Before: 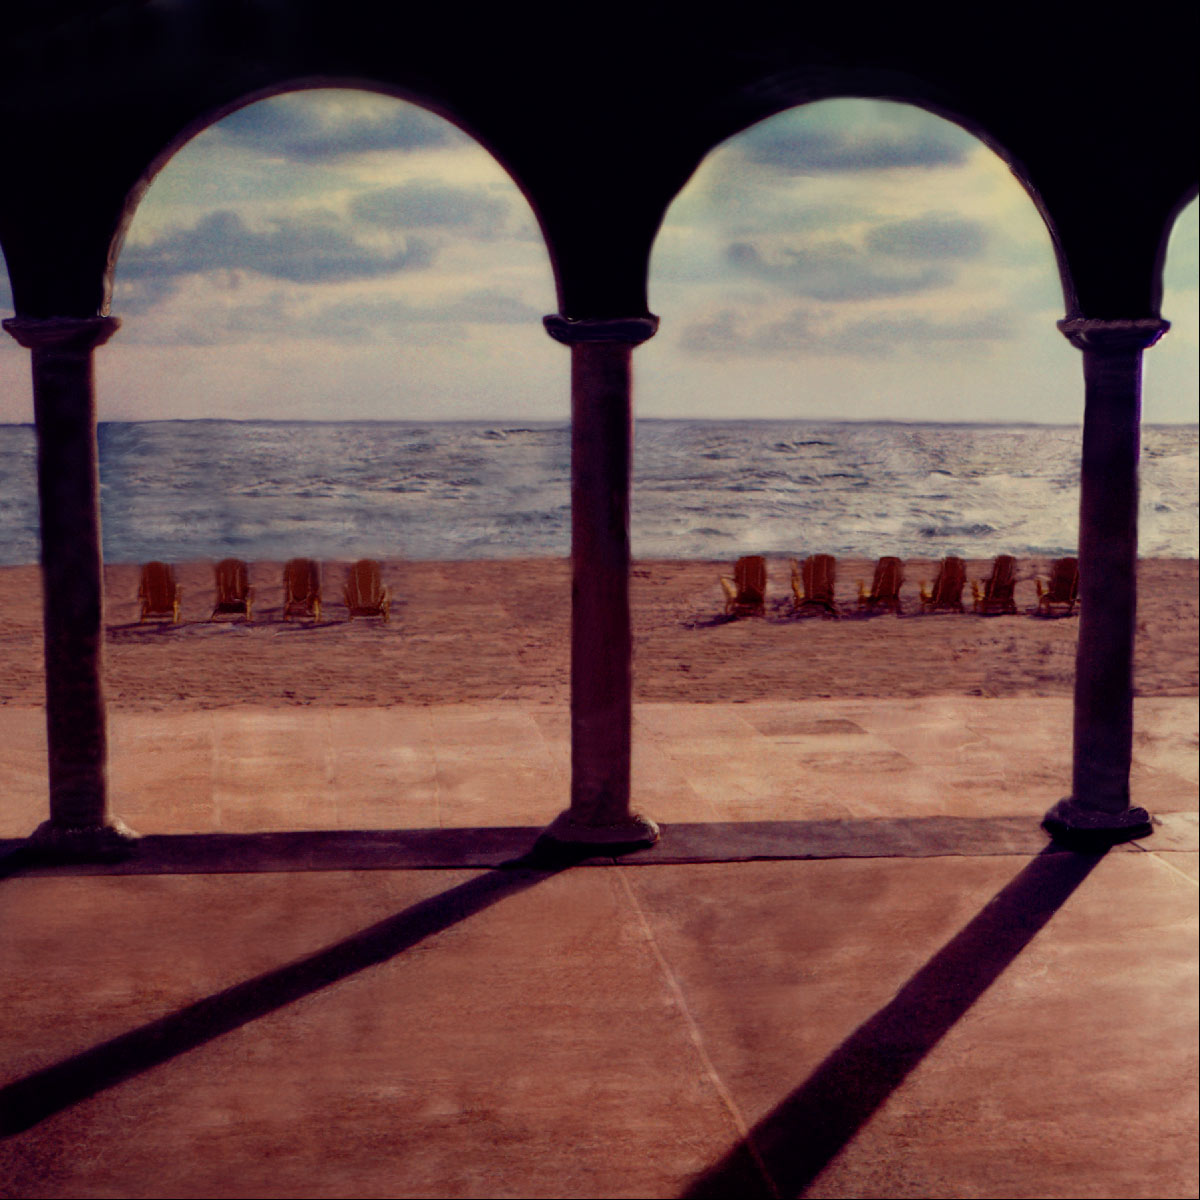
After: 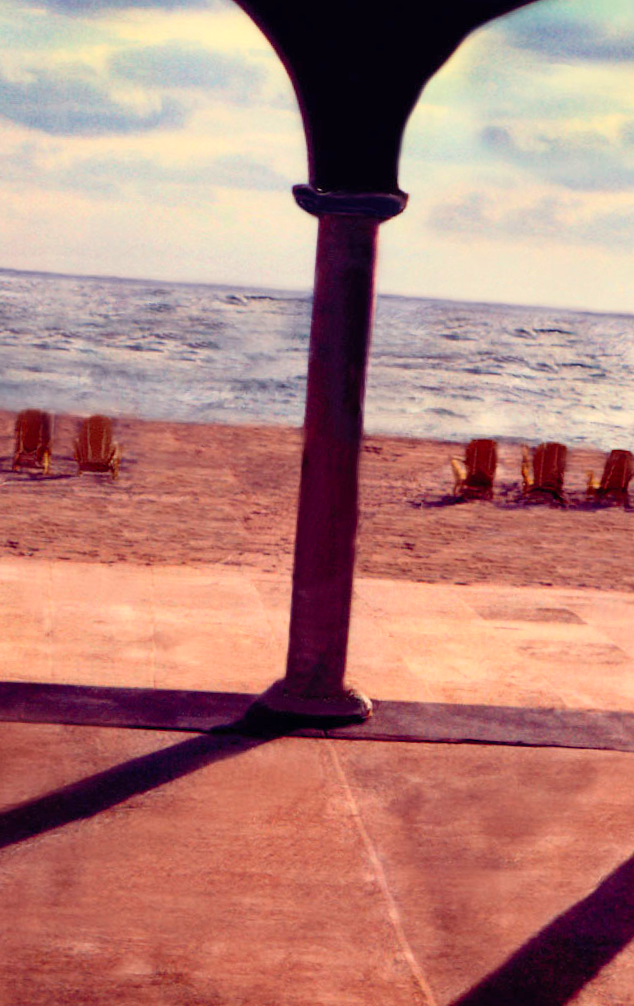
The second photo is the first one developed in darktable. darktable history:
rotate and perspective: rotation 4.1°, automatic cropping off
crop and rotate: angle 0.02°, left 24.353%, top 13.219%, right 26.156%, bottom 8.224%
exposure: exposure 0.559 EV, compensate highlight preservation false
contrast brightness saturation: contrast 0.2, brightness 0.16, saturation 0.22
